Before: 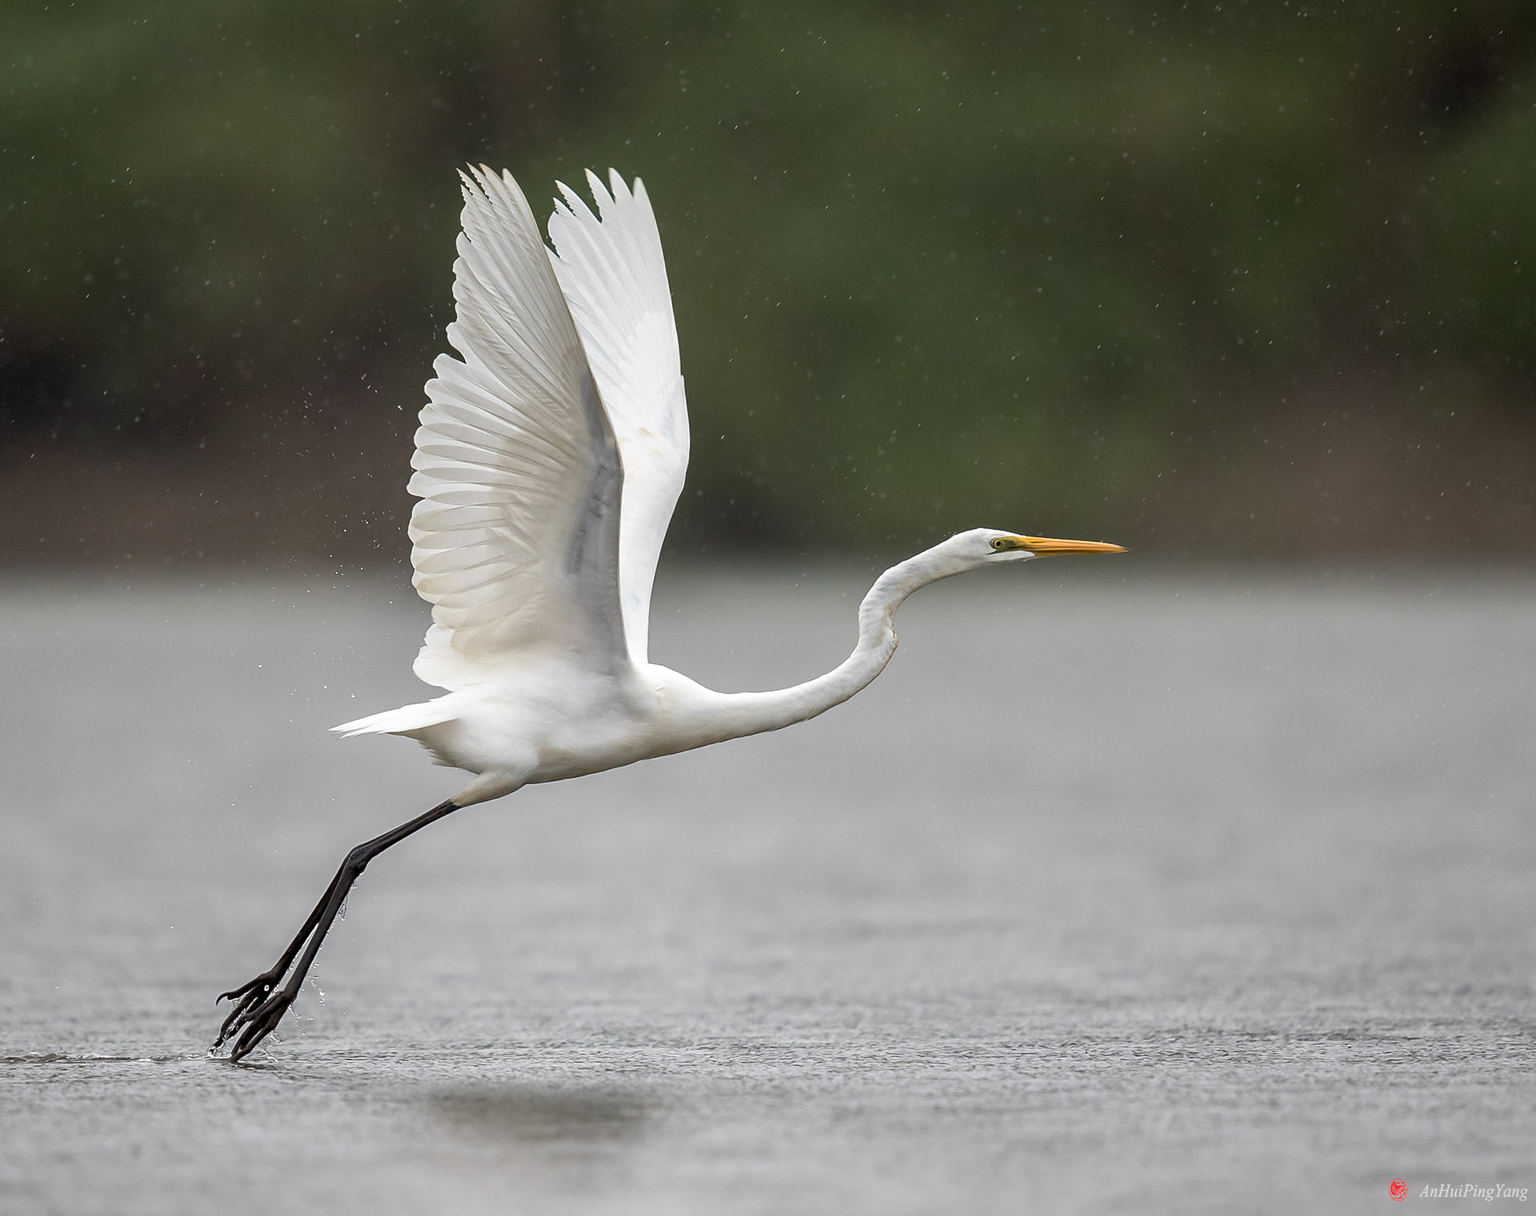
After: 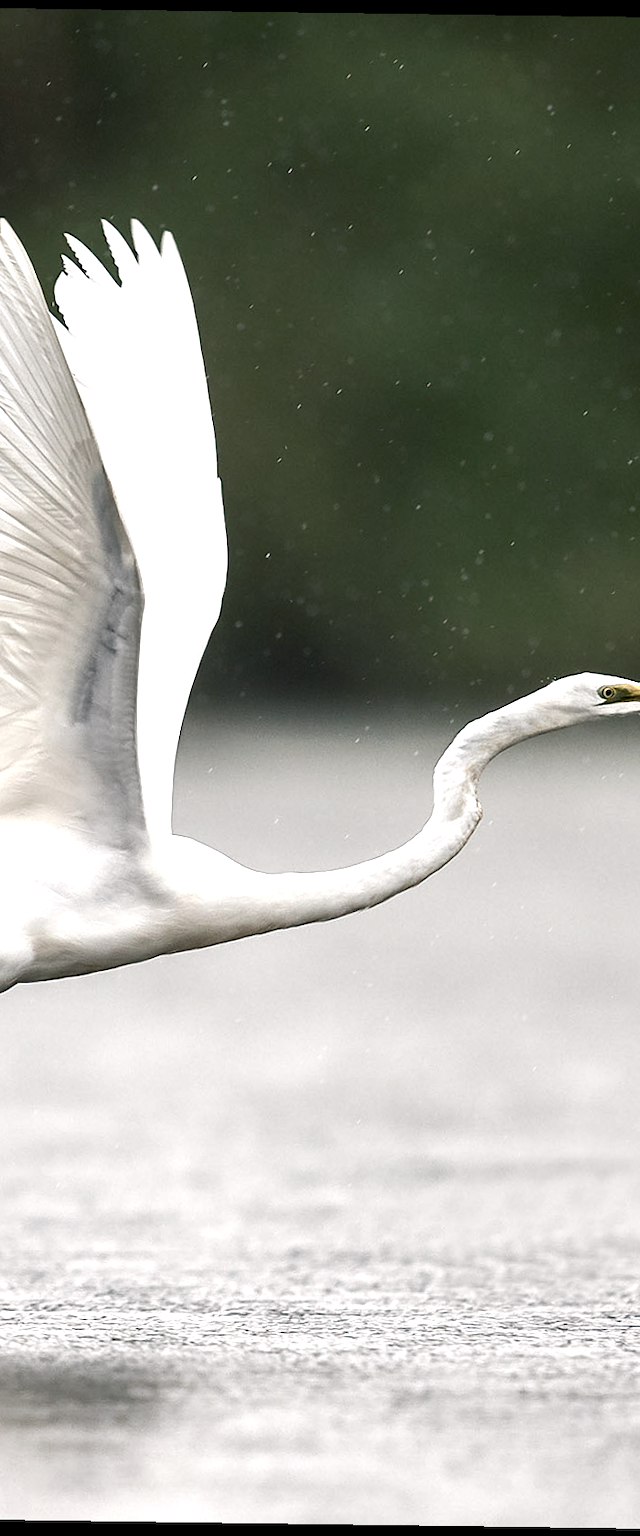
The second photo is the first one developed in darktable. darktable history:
color balance rgb: shadows lift › chroma 2.79%, shadows lift › hue 190.66°, power › hue 171.85°, highlights gain › chroma 2.16%, highlights gain › hue 75.26°, global offset › luminance -0.51%, perceptual saturation grading › highlights -33.8%, perceptual saturation grading › mid-tones 14.98%, perceptual saturation grading › shadows 48.43%, perceptual brilliance grading › highlights 15.68%, perceptual brilliance grading › mid-tones 6.62%, perceptual brilliance grading › shadows -14.98%, global vibrance 11.32%, contrast 5.05%
white balance: red 1.004, blue 1.024
exposure: exposure 0.236 EV, compensate highlight preservation false
crop: left 33.36%, right 33.36%
rotate and perspective: rotation 0.8°, automatic cropping off
contrast brightness saturation: contrast 0.1, saturation -0.36
local contrast: highlights 100%, shadows 100%, detail 120%, midtone range 0.2
